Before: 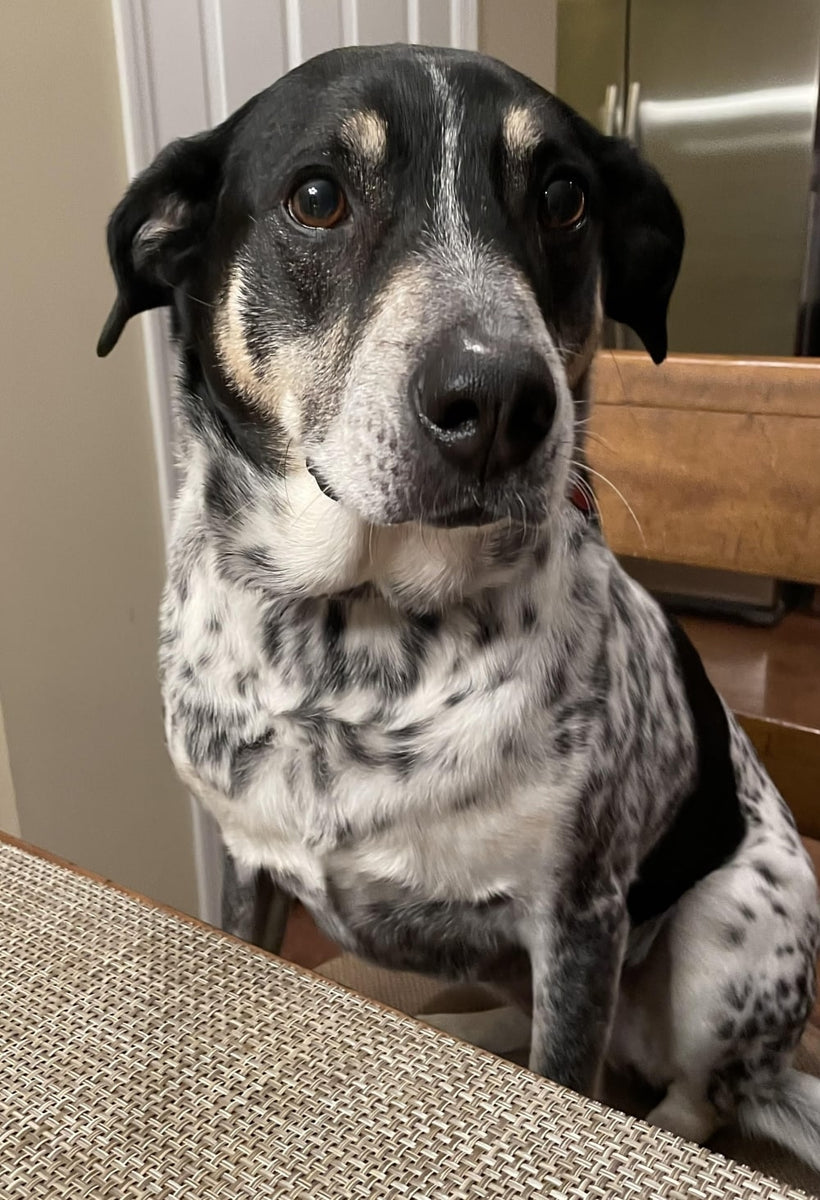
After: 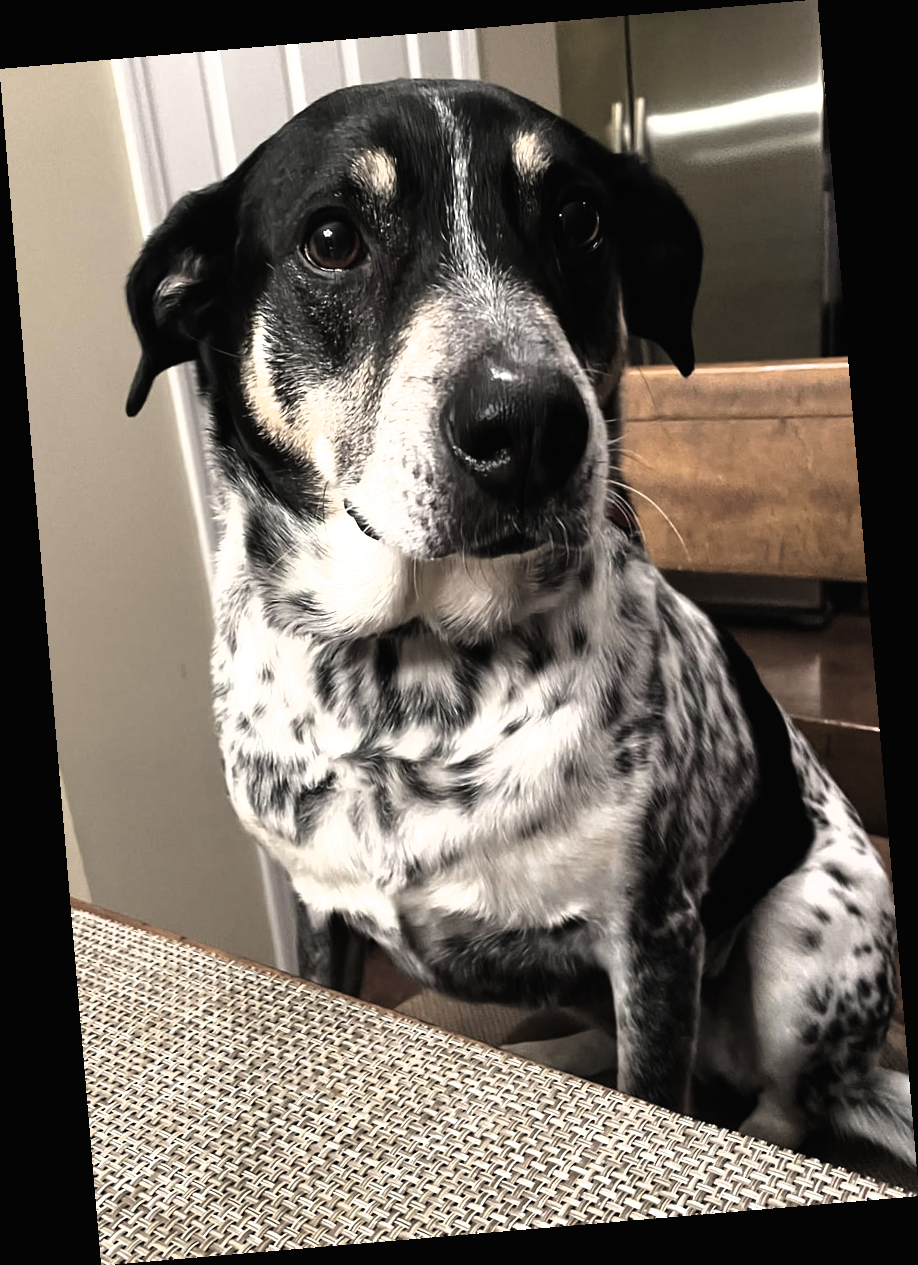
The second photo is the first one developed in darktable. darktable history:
filmic rgb: black relative exposure -8.2 EV, white relative exposure 2.2 EV, threshold 3 EV, hardness 7.11, latitude 85.74%, contrast 1.696, highlights saturation mix -4%, shadows ↔ highlights balance -2.69%, color science v5 (2021), contrast in shadows safe, contrast in highlights safe, enable highlight reconstruction true
exposure: black level correction -0.023, exposure -0.039 EV, compensate highlight preservation false
rotate and perspective: rotation -4.86°, automatic cropping off
